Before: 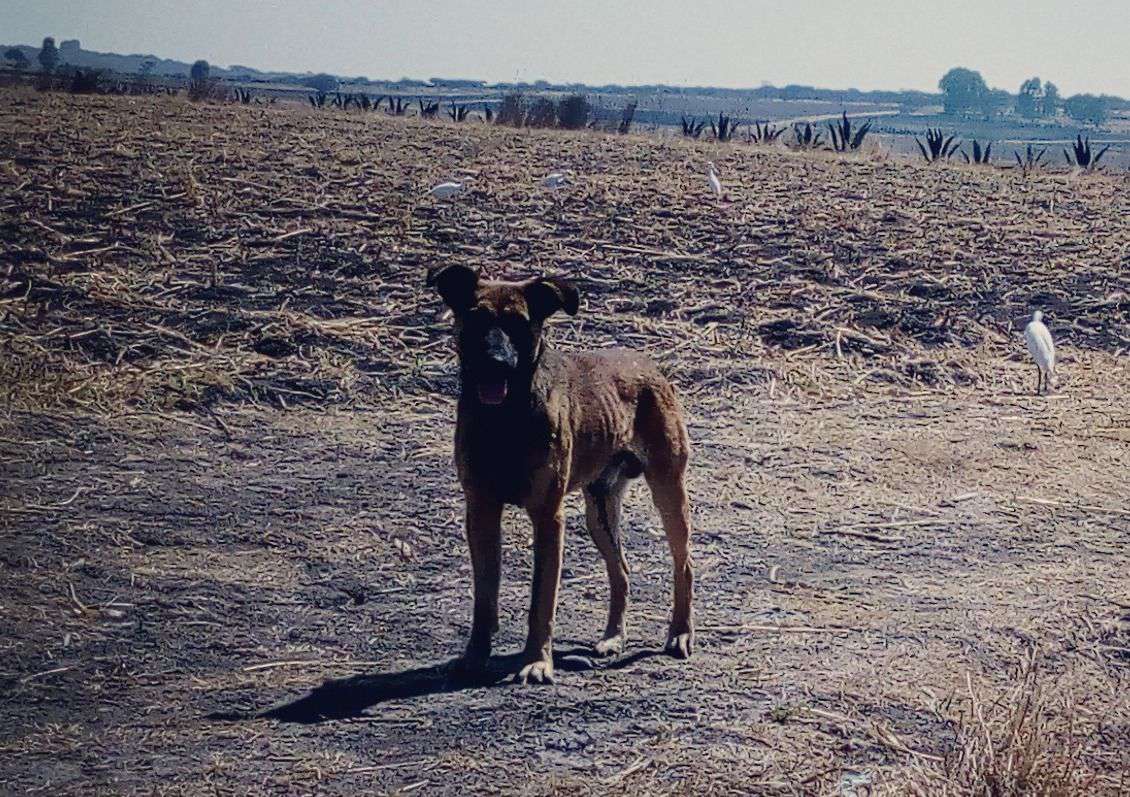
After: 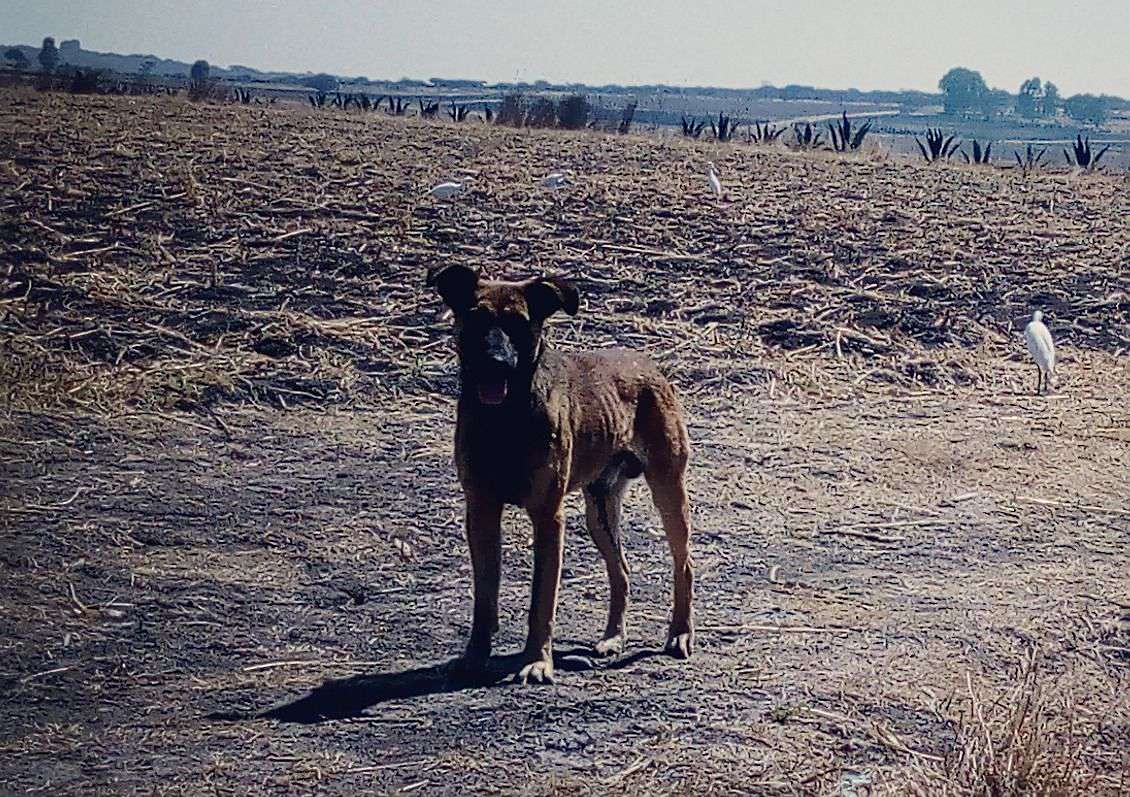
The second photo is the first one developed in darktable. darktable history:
sharpen: radius 1.814, amount 0.414, threshold 1.669
contrast brightness saturation: contrast 0.072
